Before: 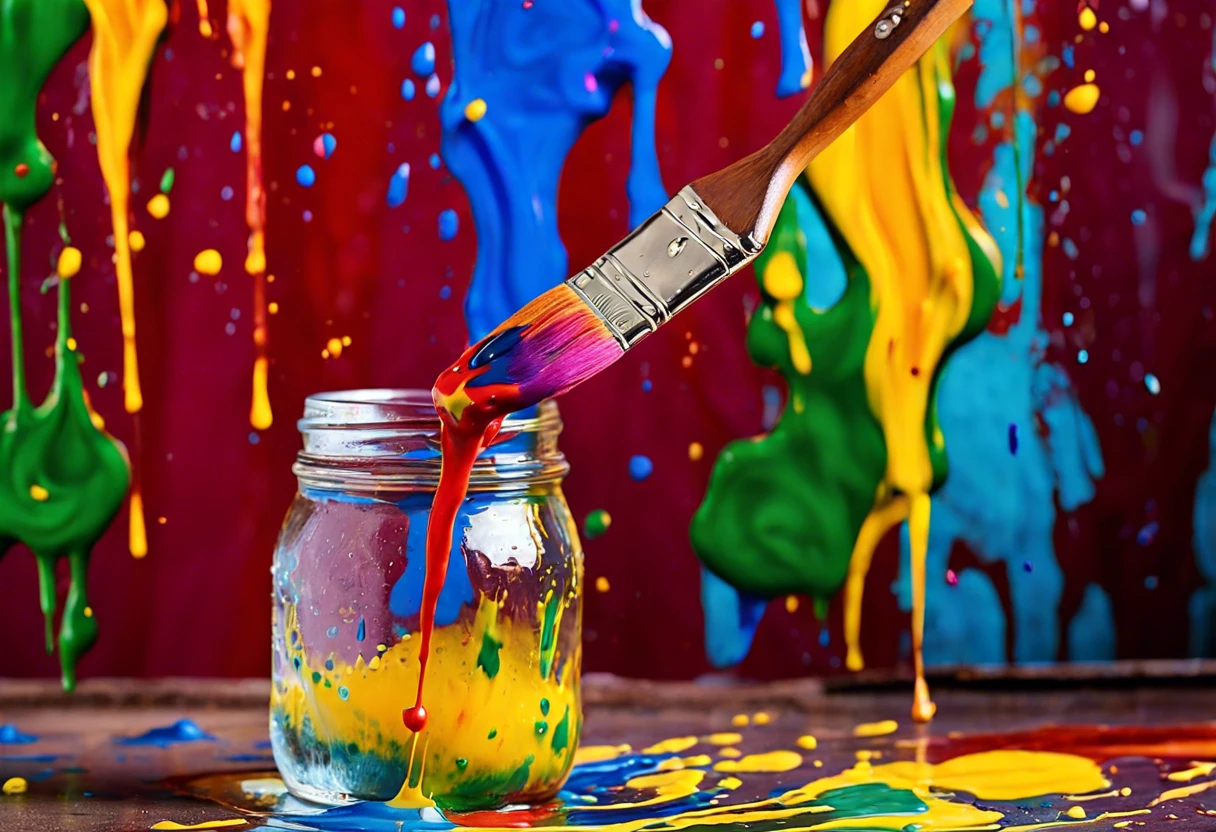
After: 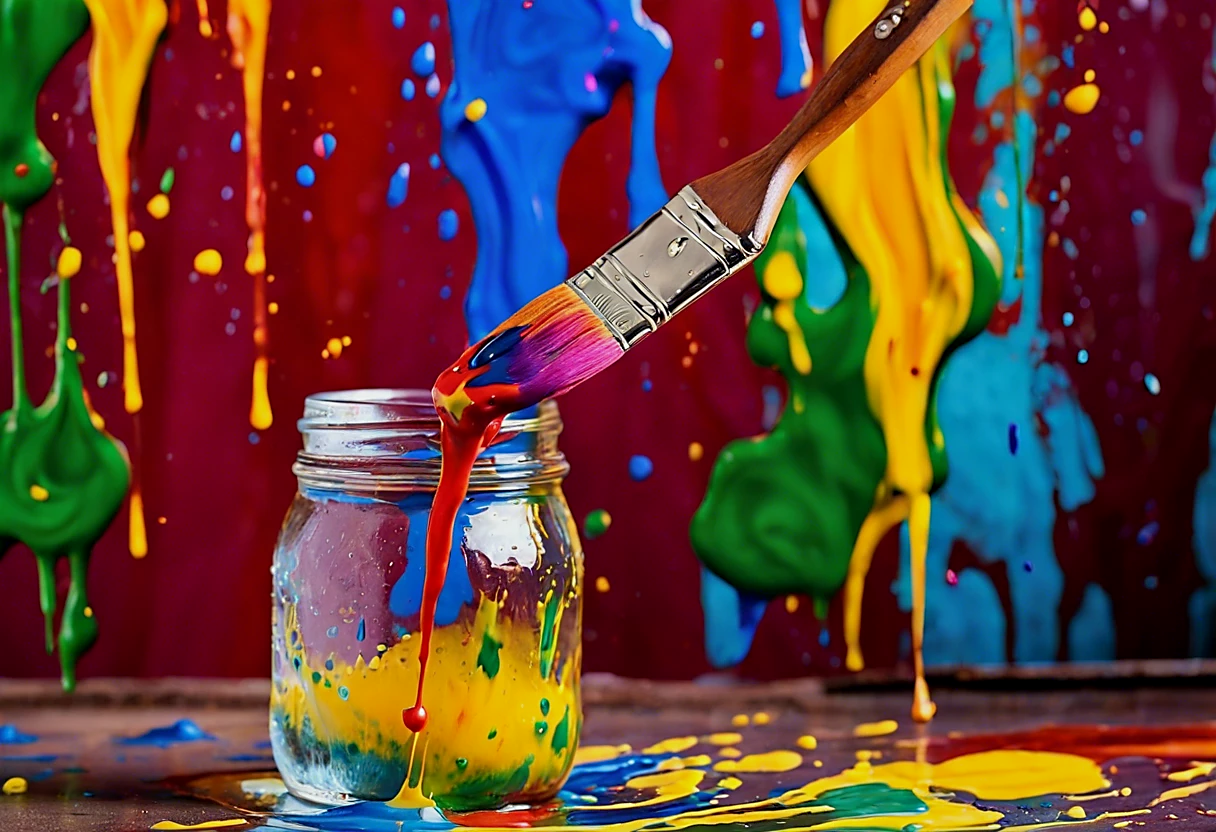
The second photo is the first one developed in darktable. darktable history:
shadows and highlights: shadows 25.63, highlights -26.17
exposure: black level correction 0.001, exposure -0.2 EV, compensate exposure bias true, compensate highlight preservation false
sharpen: radius 1.831, amount 0.395, threshold 1.361
